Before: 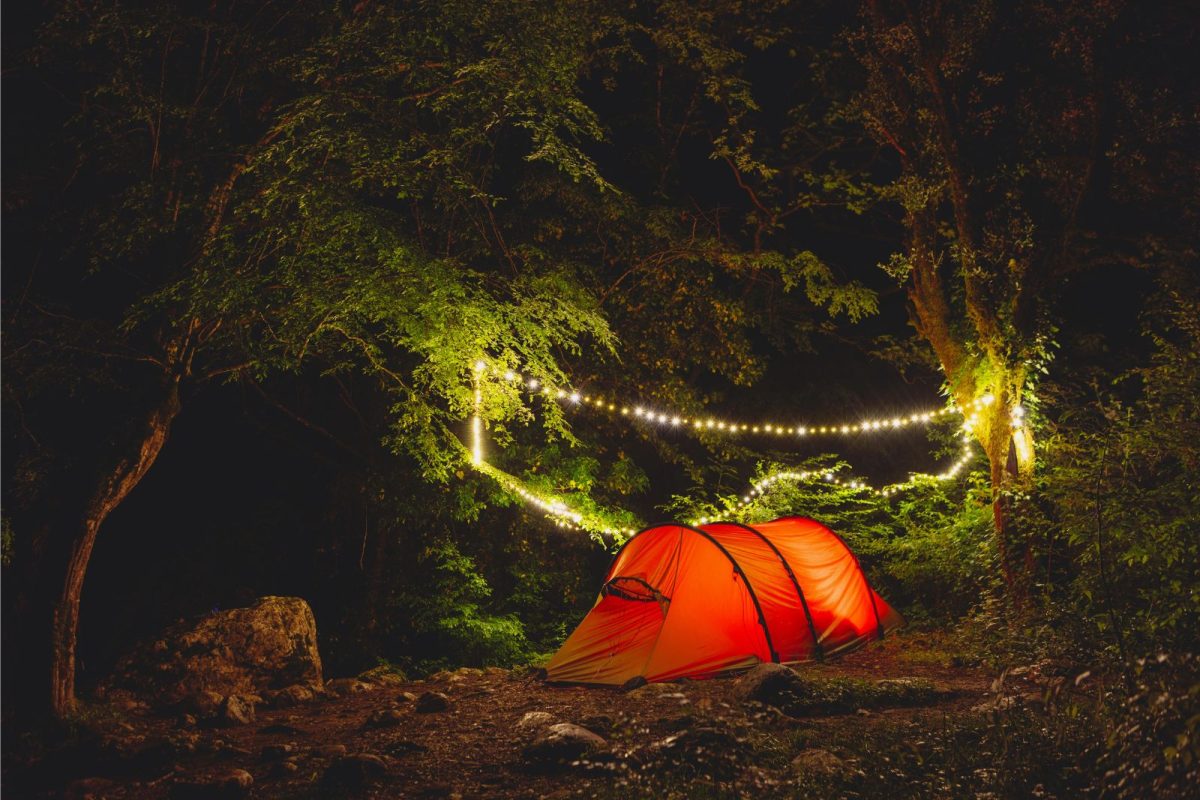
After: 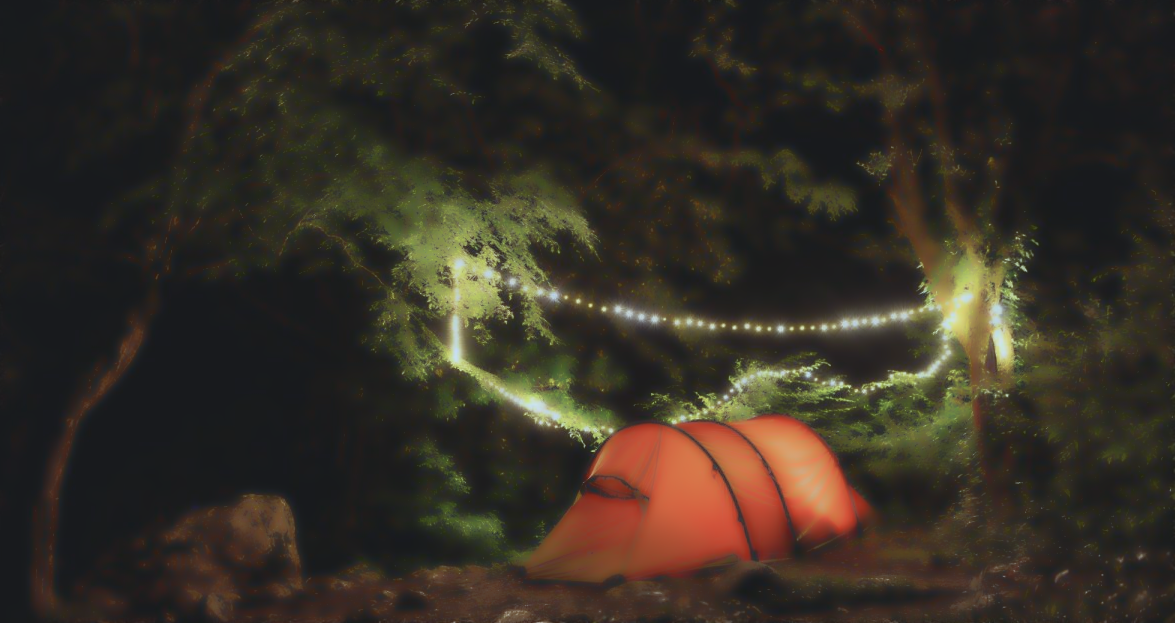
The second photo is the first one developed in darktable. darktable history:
color correction: highlights a* -12.64, highlights b* -18.1, saturation 0.7
crop and rotate: left 1.814%, top 12.818%, right 0.25%, bottom 9.225%
lowpass: radius 4, soften with bilateral filter, unbound 0
